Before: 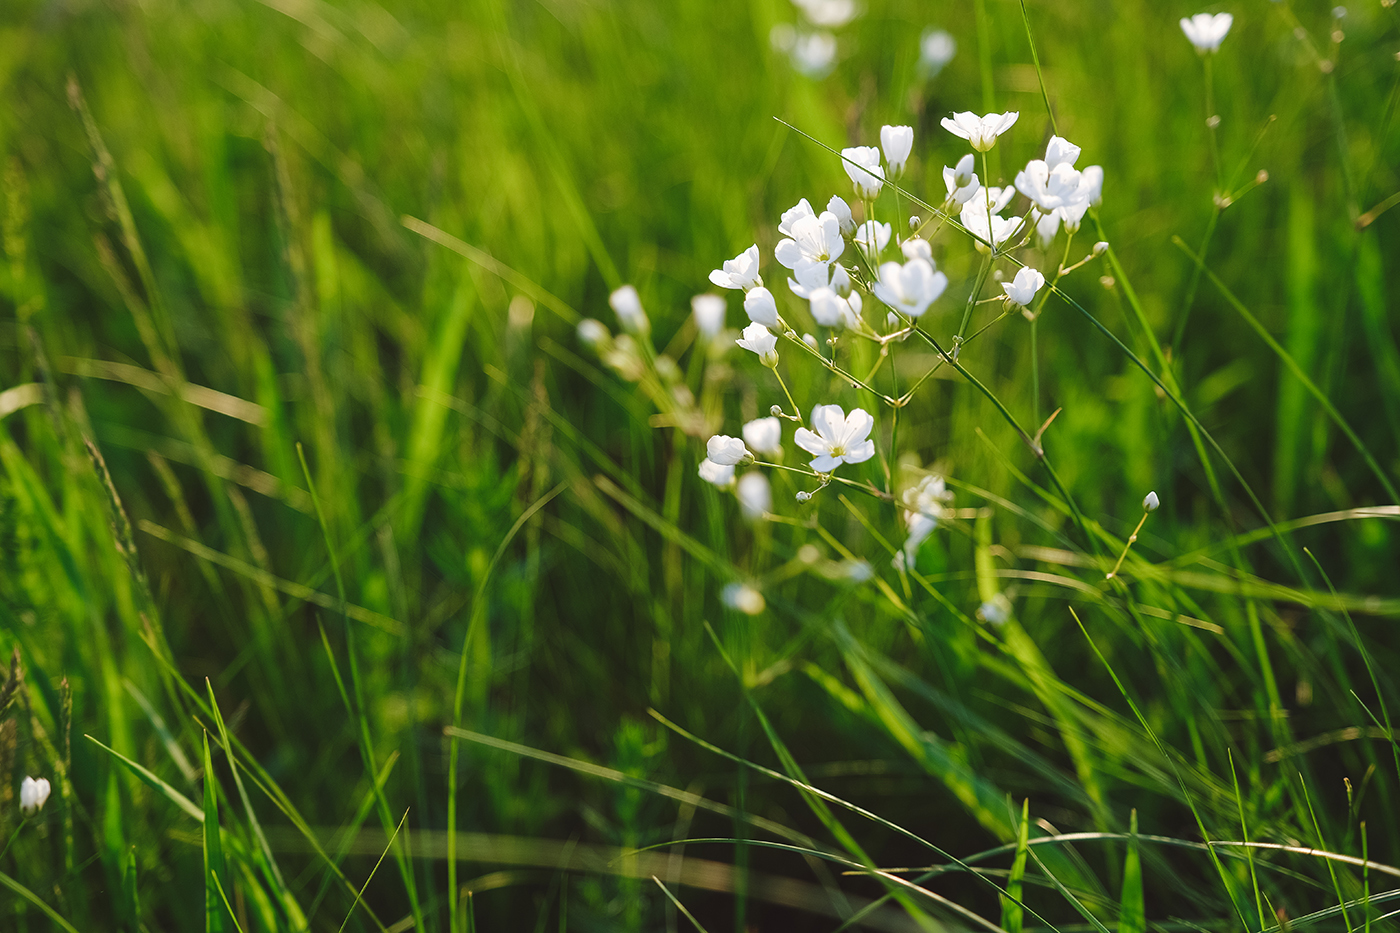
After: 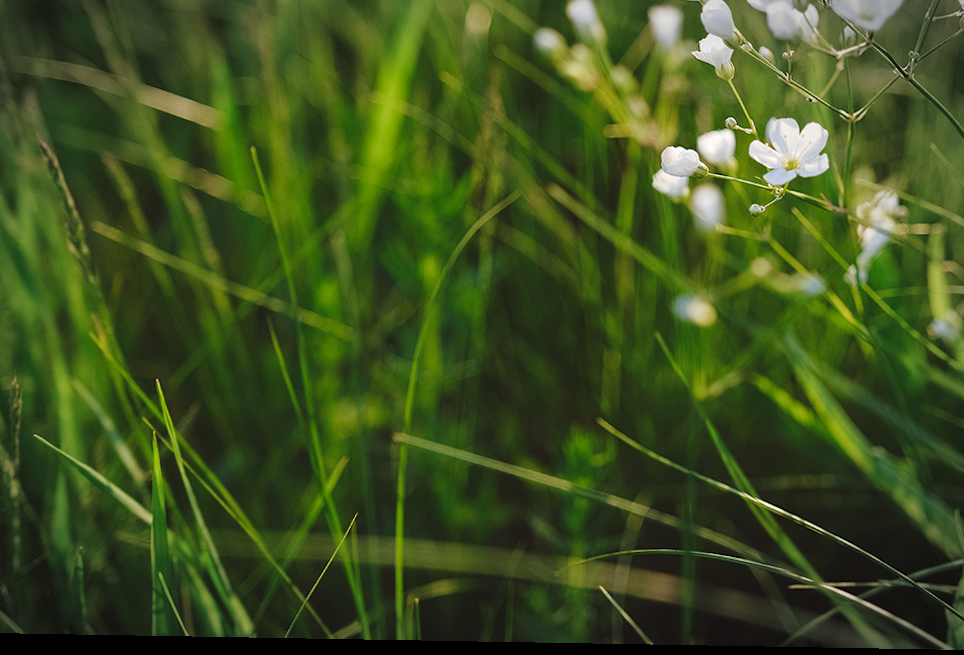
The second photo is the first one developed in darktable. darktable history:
crop and rotate: angle -1°, left 3.835%, top 31.553%, right 28.041%
vignetting: automatic ratio true
